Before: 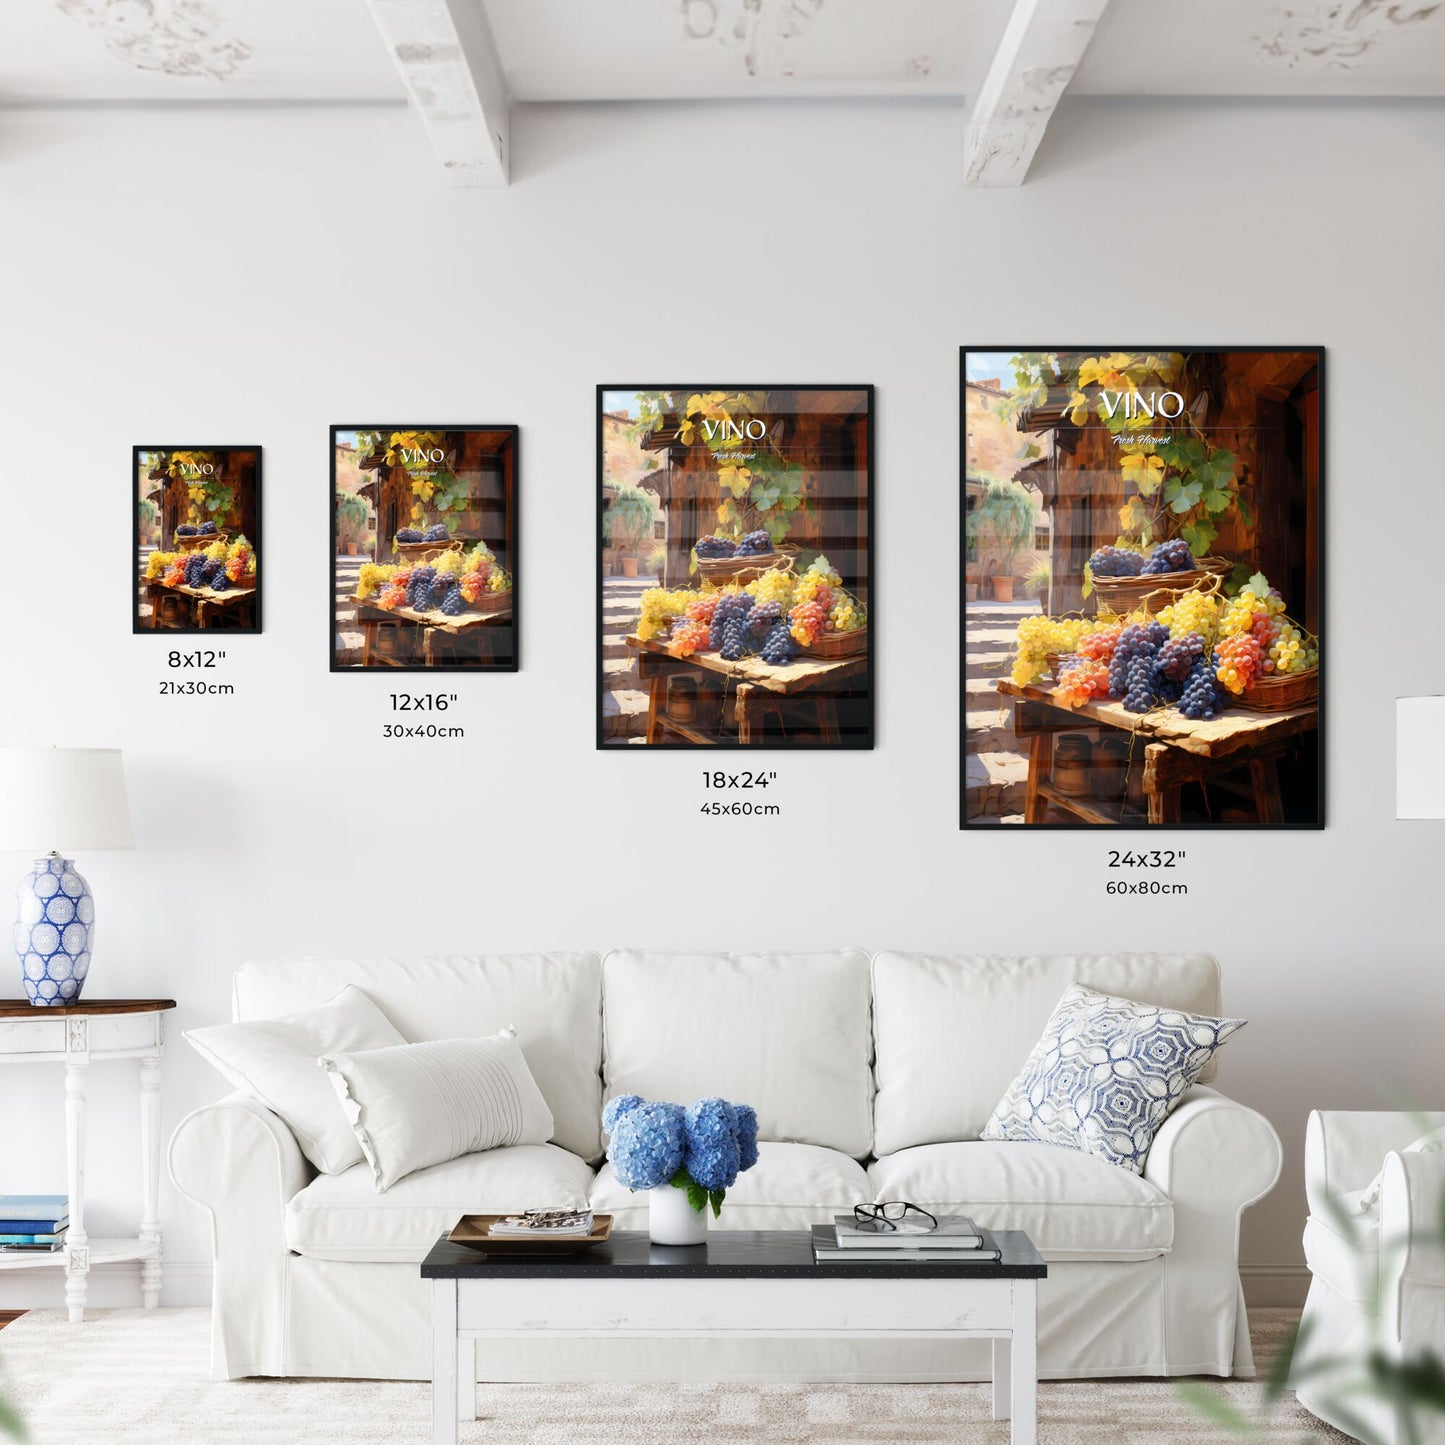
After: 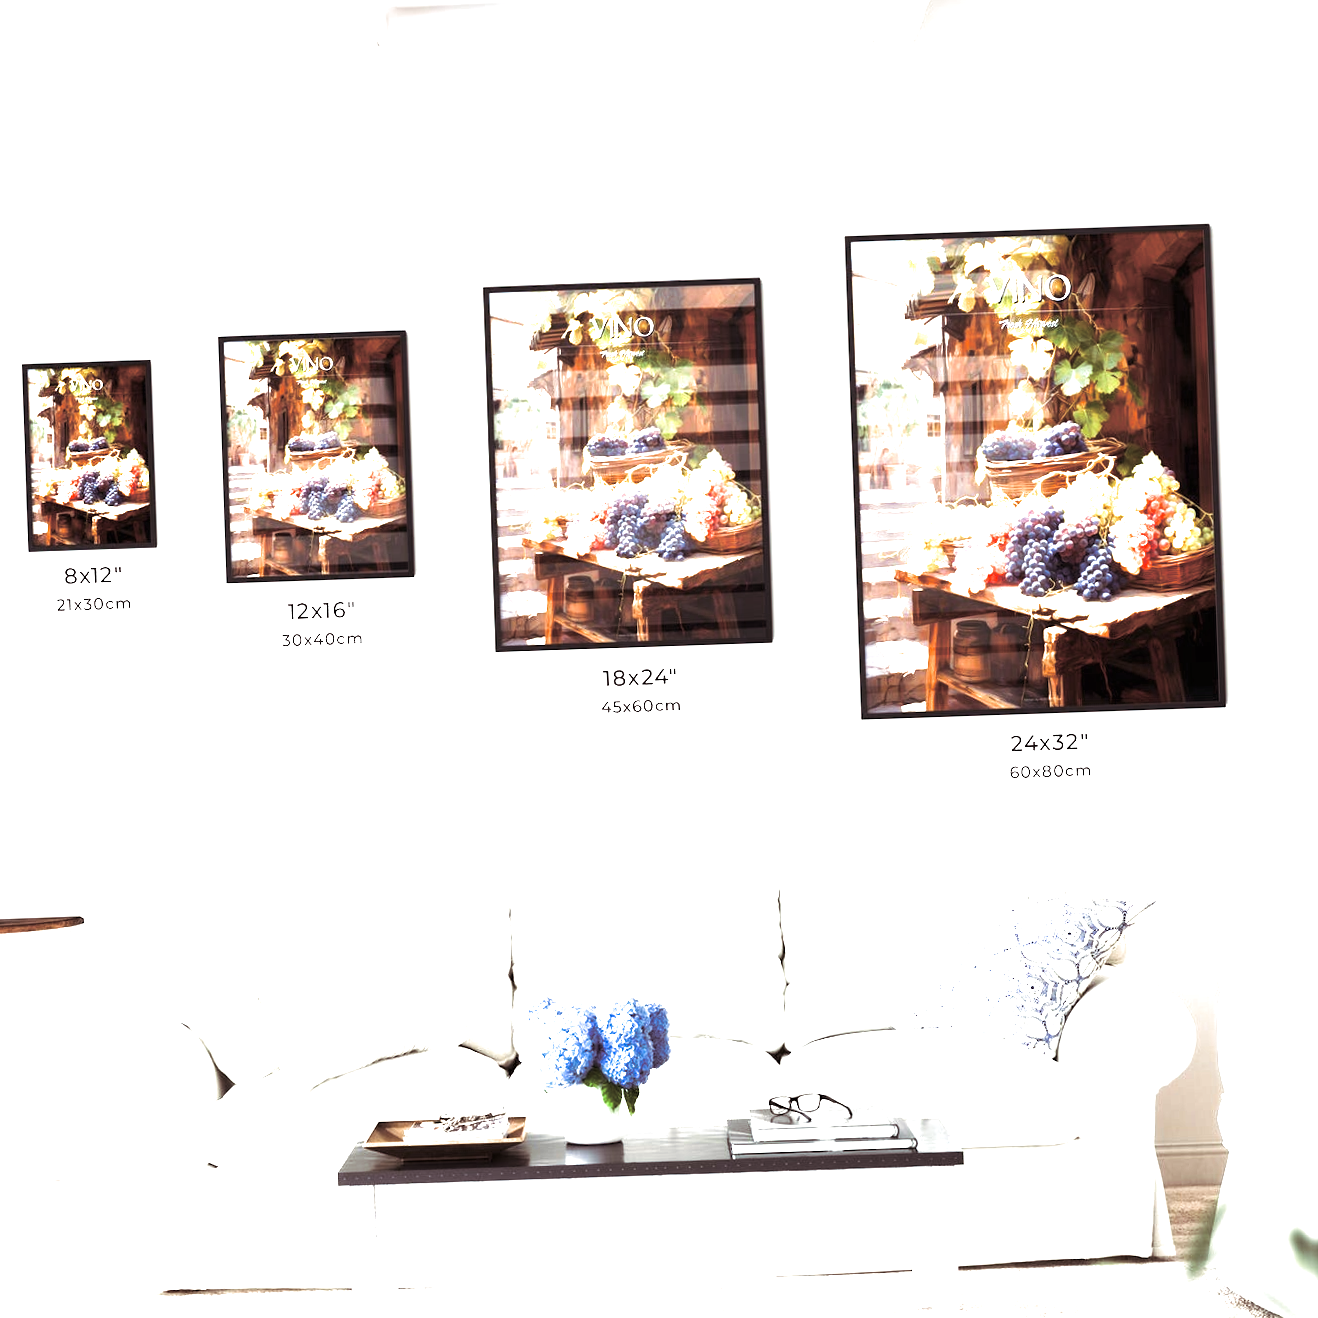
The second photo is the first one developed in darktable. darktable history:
exposure: black level correction 0, exposure 1.625 EV, compensate exposure bias true, compensate highlight preservation false
split-toning: shadows › saturation 0.24, highlights › hue 54°, highlights › saturation 0.24
crop and rotate: angle 1.96°, left 5.673%, top 5.673%
color balance rgb: perceptual saturation grading › highlights -29.58%, perceptual saturation grading › mid-tones 29.47%, perceptual saturation grading › shadows 59.73%, perceptual brilliance grading › global brilliance -17.79%, perceptual brilliance grading › highlights 28.73%, global vibrance 15.44%
